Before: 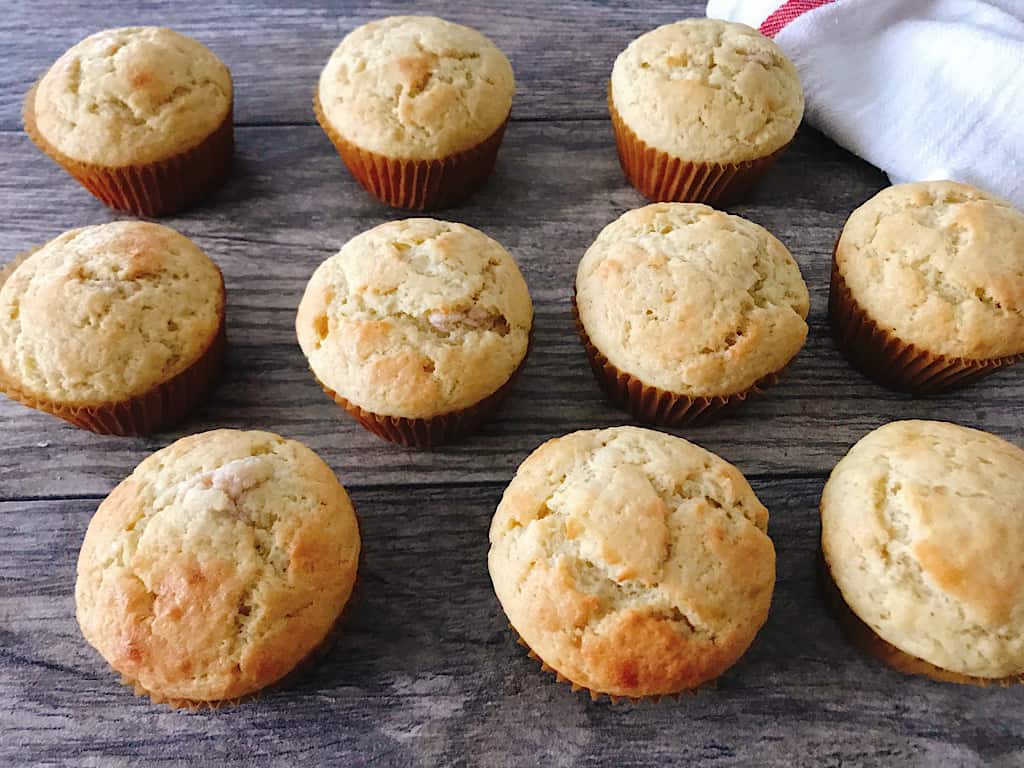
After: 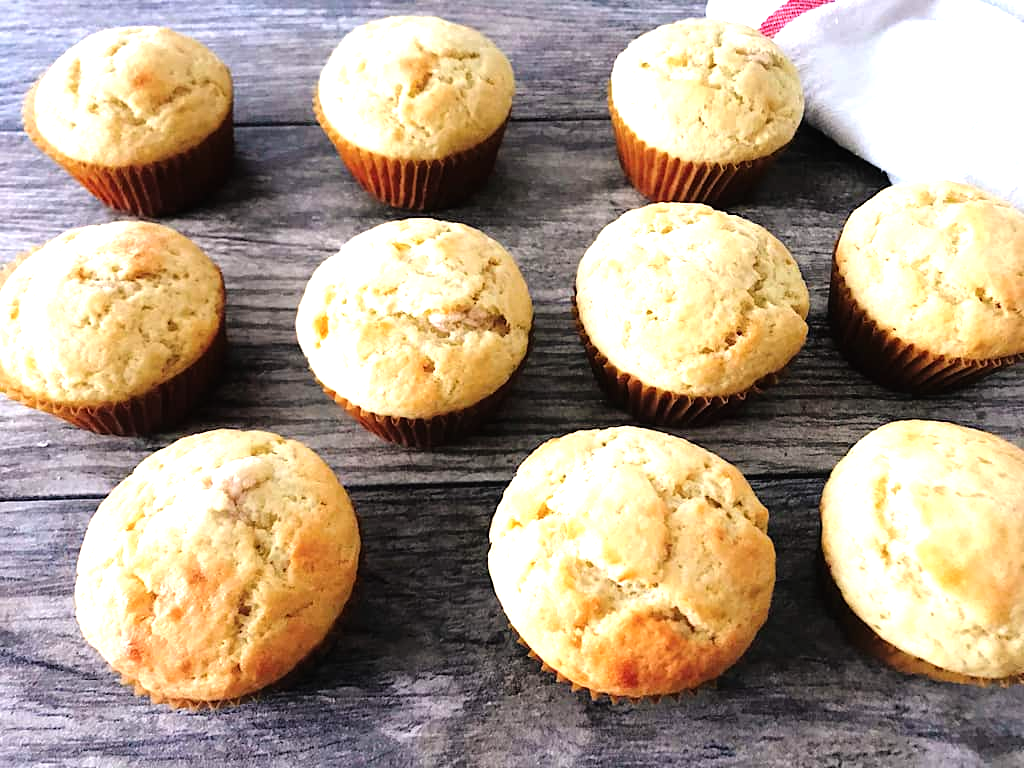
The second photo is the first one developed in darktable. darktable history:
tone equalizer: -8 EV -1.07 EV, -7 EV -1.02 EV, -6 EV -0.899 EV, -5 EV -0.575 EV, -3 EV 0.584 EV, -2 EV 0.883 EV, -1 EV 0.999 EV, +0 EV 1.06 EV
